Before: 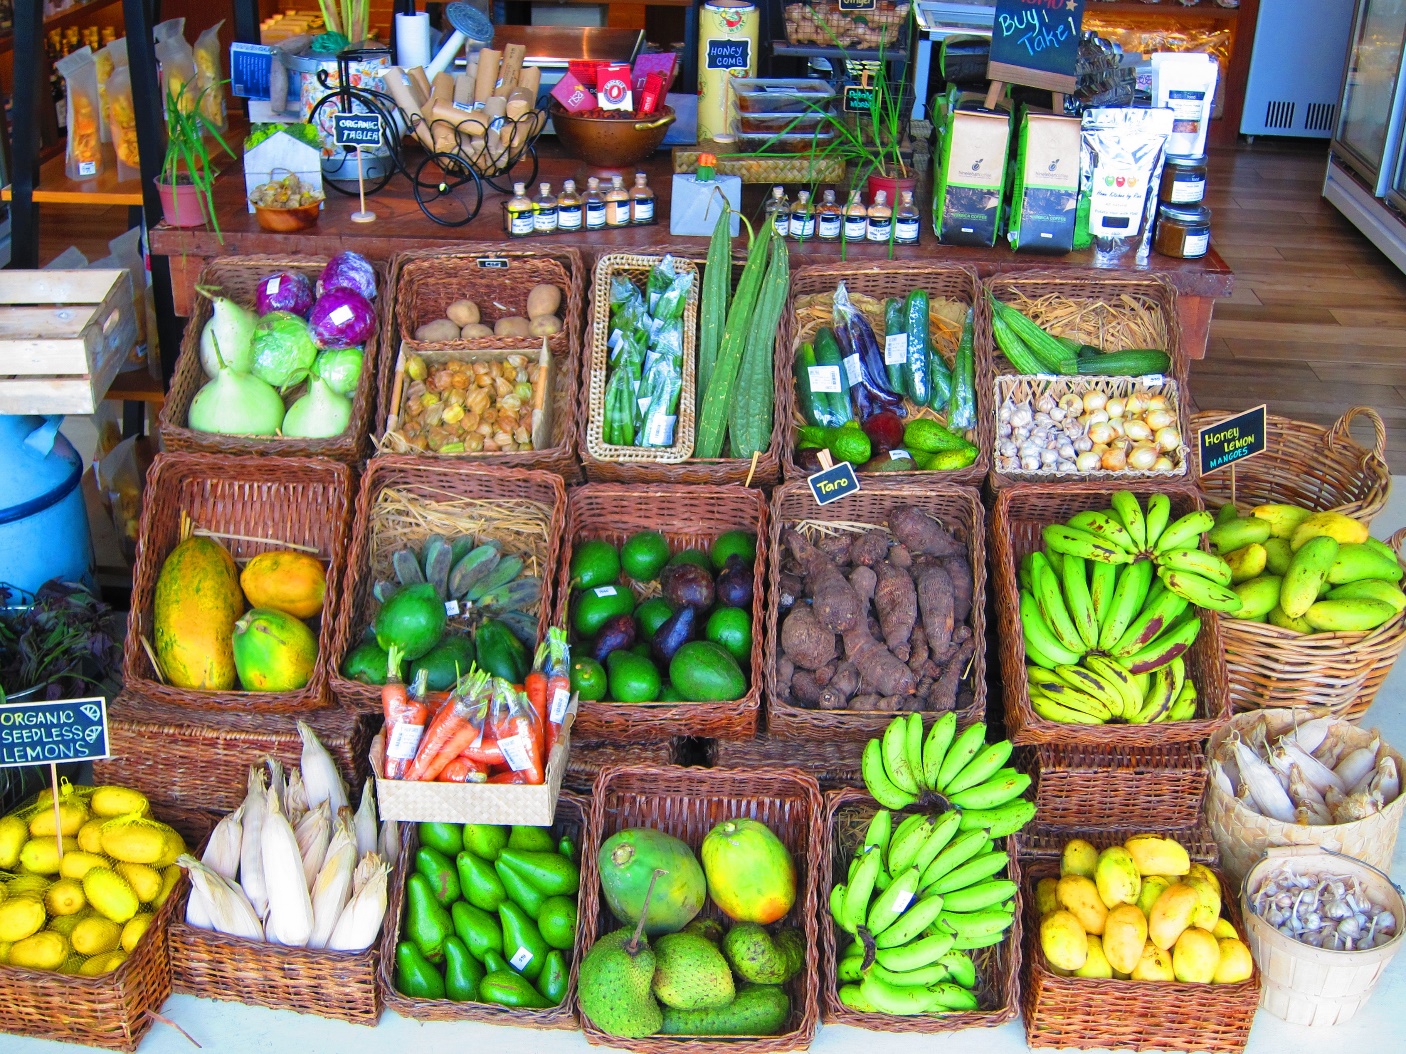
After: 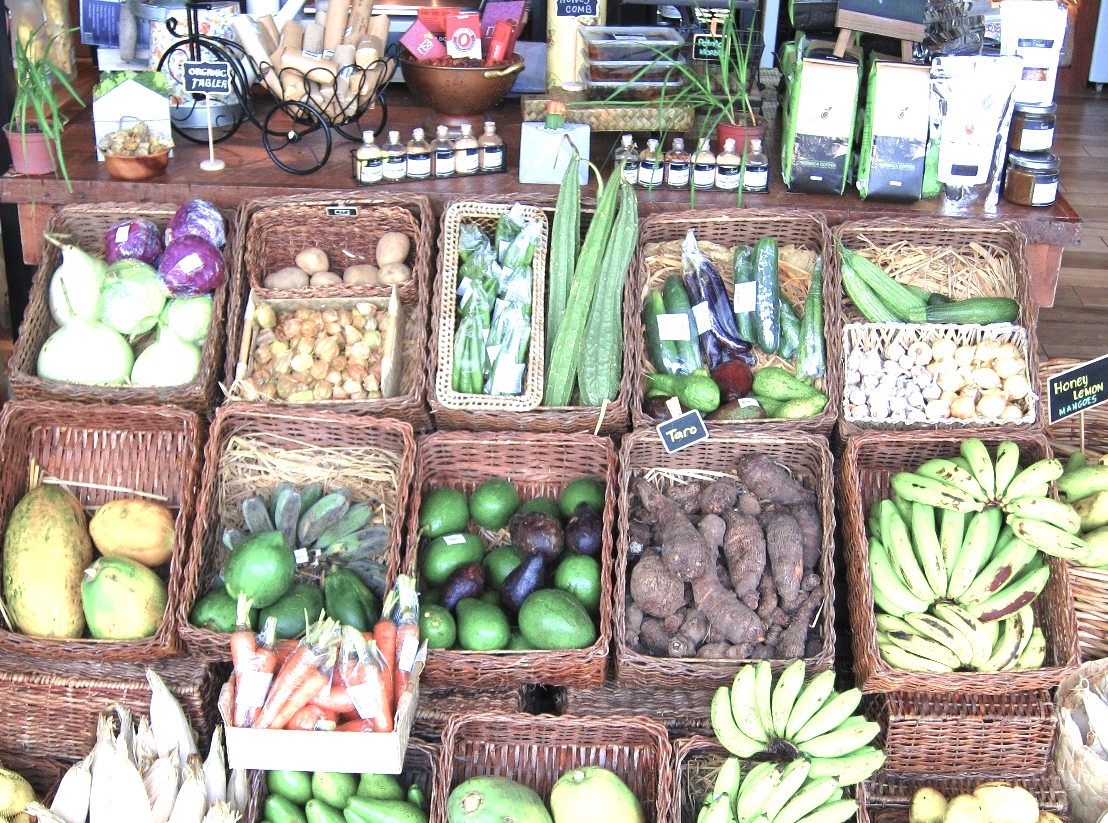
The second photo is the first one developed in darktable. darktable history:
crop and rotate: left 10.77%, top 5.1%, right 10.41%, bottom 16.76%
exposure: black level correction 0.001, exposure 0.955 EV, compensate exposure bias true, compensate highlight preservation false
color balance rgb: linear chroma grading › global chroma -16.06%, perceptual saturation grading › global saturation -32.85%, global vibrance -23.56%
